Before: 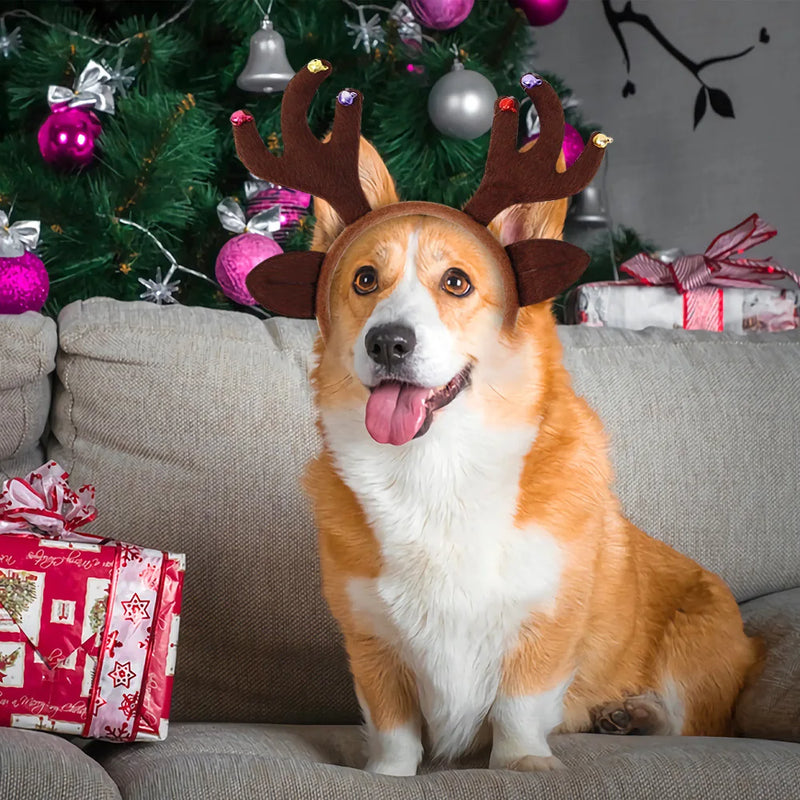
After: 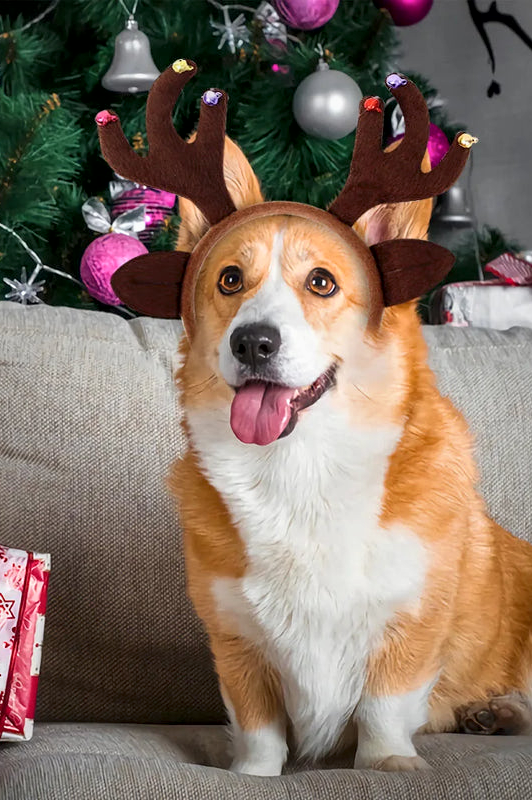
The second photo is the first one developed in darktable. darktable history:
crop: left 16.899%, right 16.556%
local contrast: mode bilateral grid, contrast 25, coarseness 60, detail 151%, midtone range 0.2
tone equalizer: -8 EV -0.002 EV, -7 EV 0.005 EV, -6 EV -0.009 EV, -5 EV 0.011 EV, -4 EV -0.012 EV, -3 EV 0.007 EV, -2 EV -0.062 EV, -1 EV -0.293 EV, +0 EV -0.582 EV, smoothing diameter 2%, edges refinement/feathering 20, mask exposure compensation -1.57 EV, filter diffusion 5
